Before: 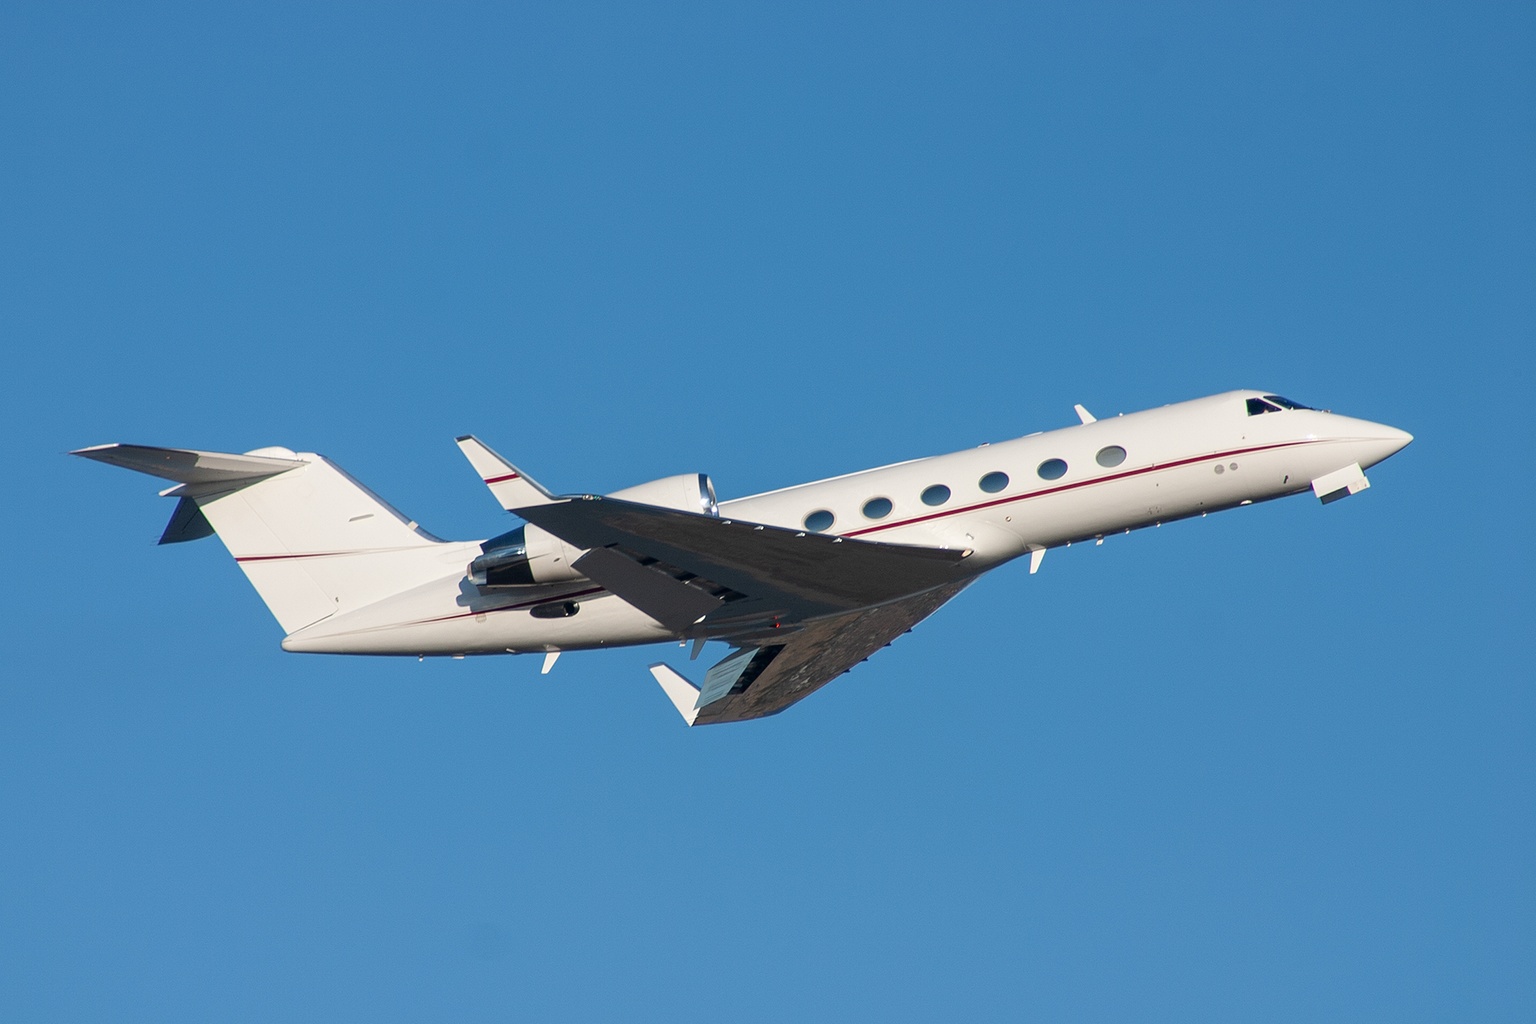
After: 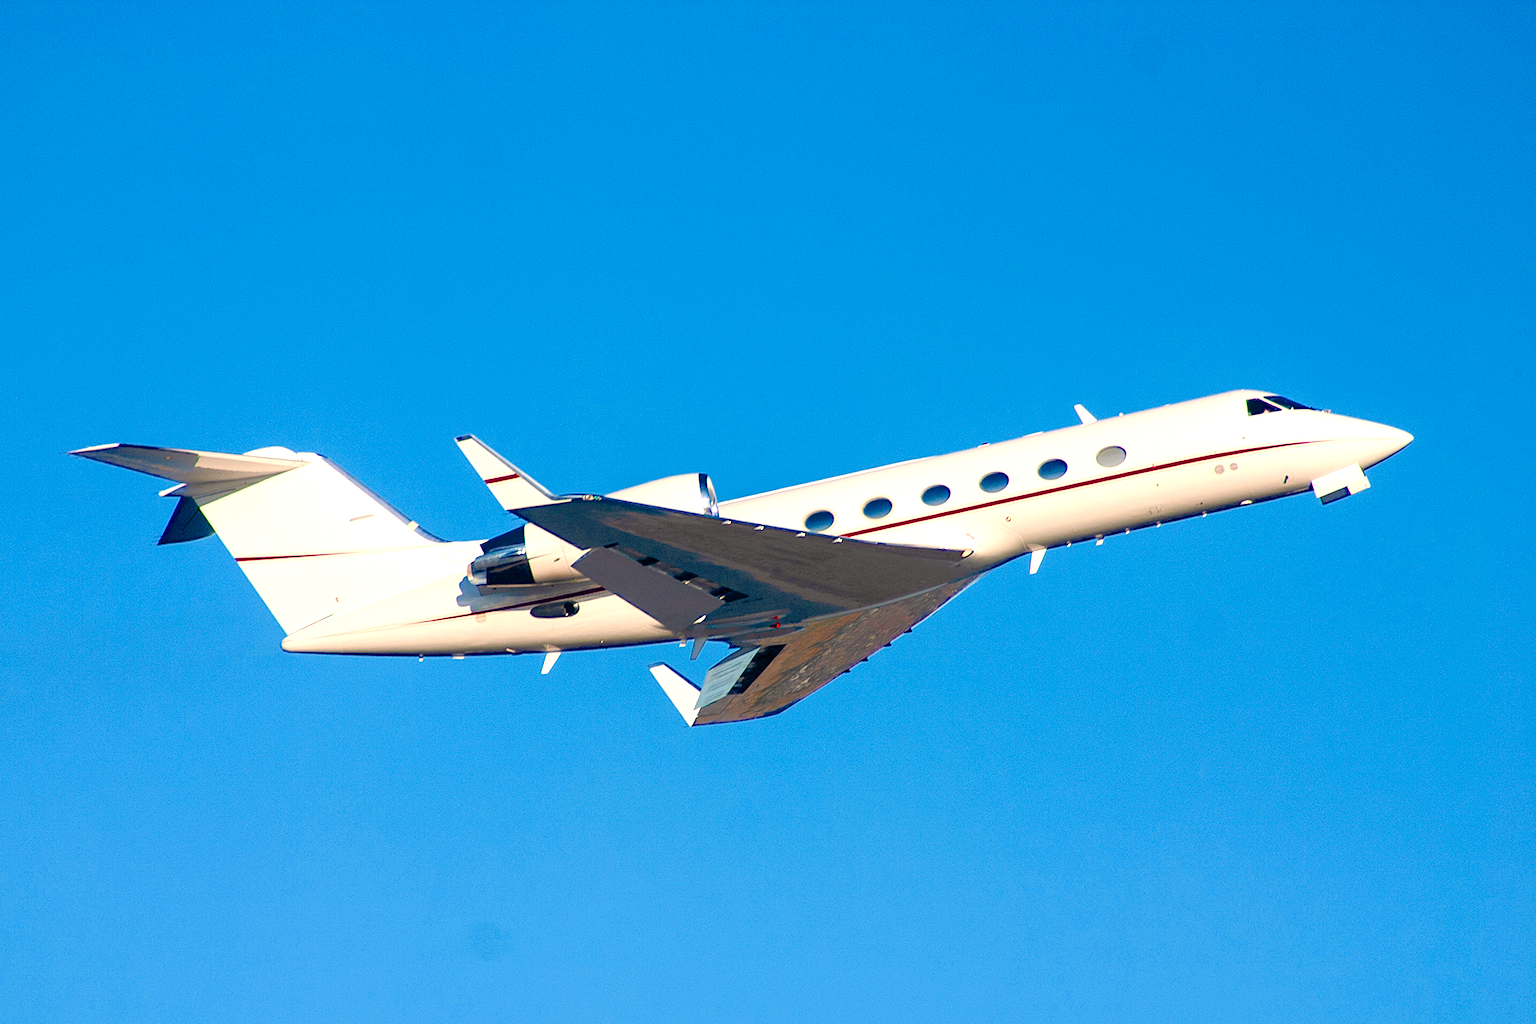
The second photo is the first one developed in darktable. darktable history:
contrast brightness saturation: saturation 0.124
exposure: black level correction 0, exposure 1.189 EV, compensate highlight preservation false
color balance rgb: highlights gain › chroma 3.089%, highlights gain › hue 60.05°, global offset › luminance -0.504%, perceptual saturation grading › global saturation 40.805%, perceptual saturation grading › highlights -24.848%, perceptual saturation grading › mid-tones 35.465%, perceptual saturation grading › shadows 34.763%, global vibrance -7.524%, contrast -12.829%, saturation formula JzAzBz (2021)
